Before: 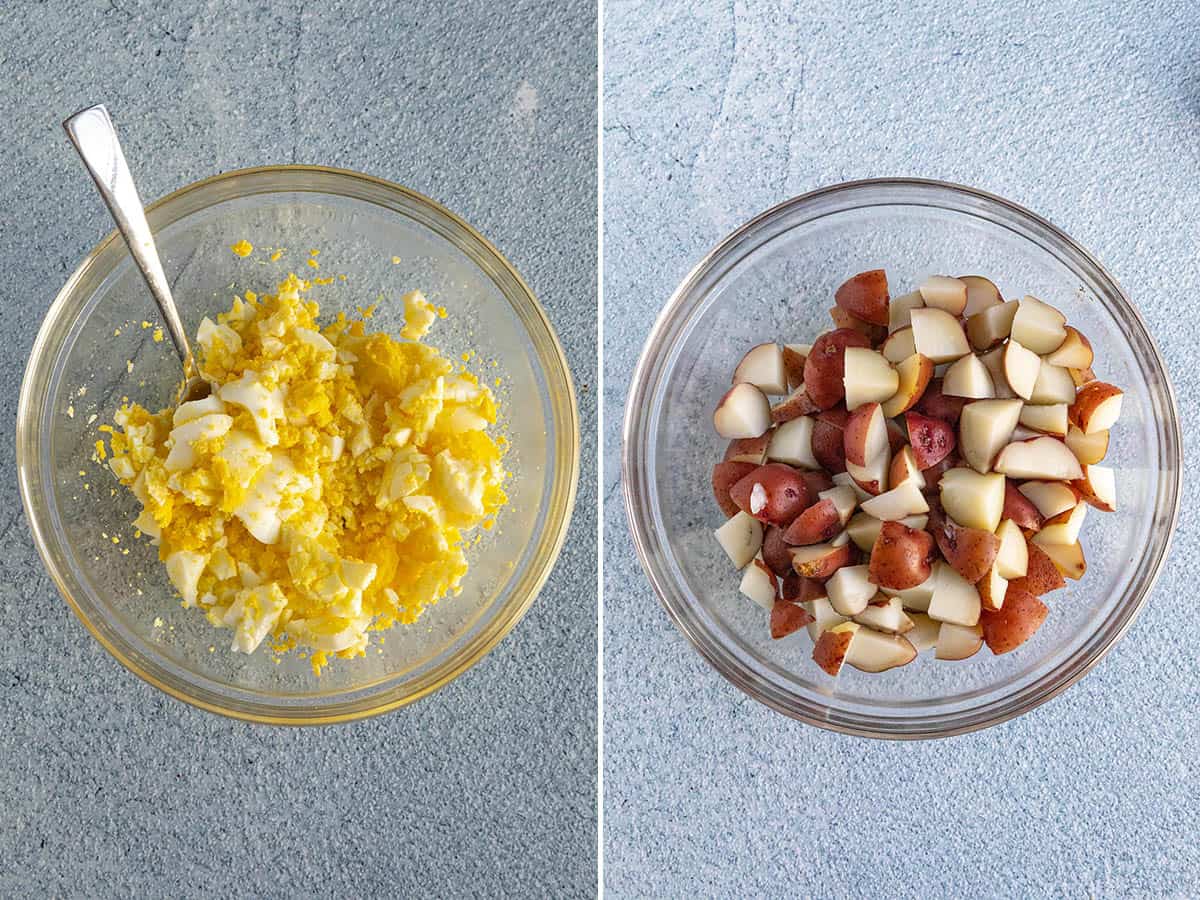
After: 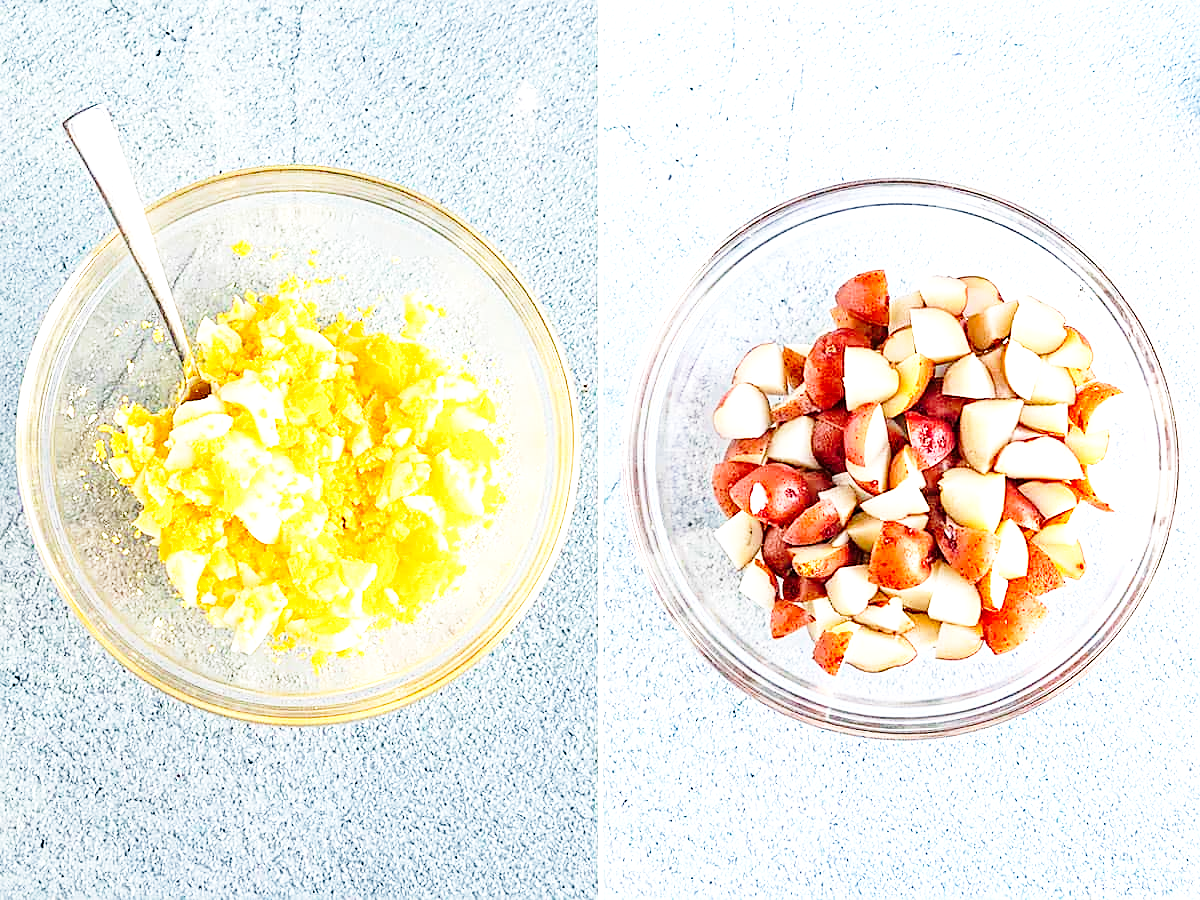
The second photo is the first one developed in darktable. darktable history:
sharpen: radius 1.924
exposure: black level correction 0, exposure 1.105 EV, compensate highlight preservation false
base curve: curves: ch0 [(0, 0) (0.028, 0.03) (0.121, 0.232) (0.46, 0.748) (0.859, 0.968) (1, 1)], preserve colors none
